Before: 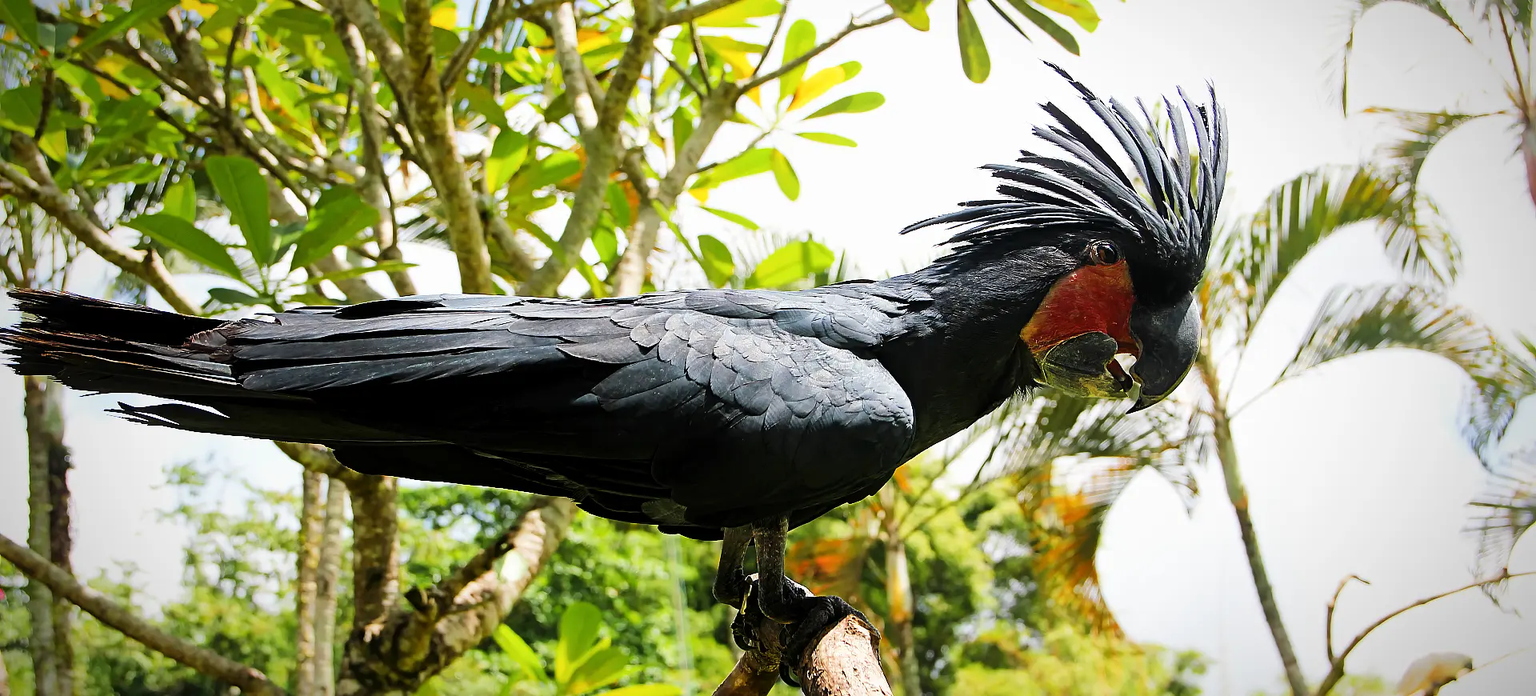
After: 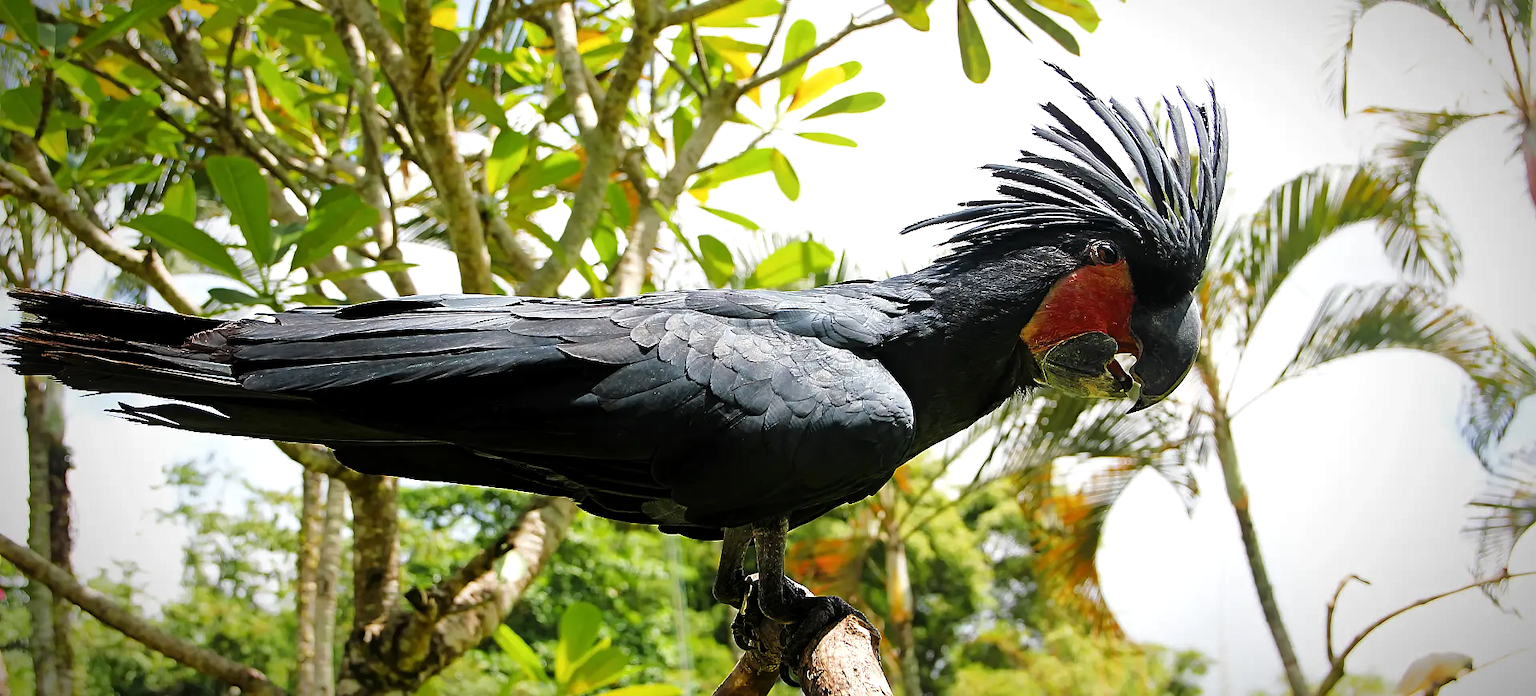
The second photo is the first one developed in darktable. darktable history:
tone equalizer: -8 EV 0 EV, -7 EV 0.001 EV, -6 EV -0.005 EV, -5 EV -0.013 EV, -4 EV -0.076 EV, -3 EV -0.21 EV, -2 EV -0.272 EV, -1 EV 0.109 EV, +0 EV 0.315 EV, edges refinement/feathering 500, mask exposure compensation -1.57 EV, preserve details no
